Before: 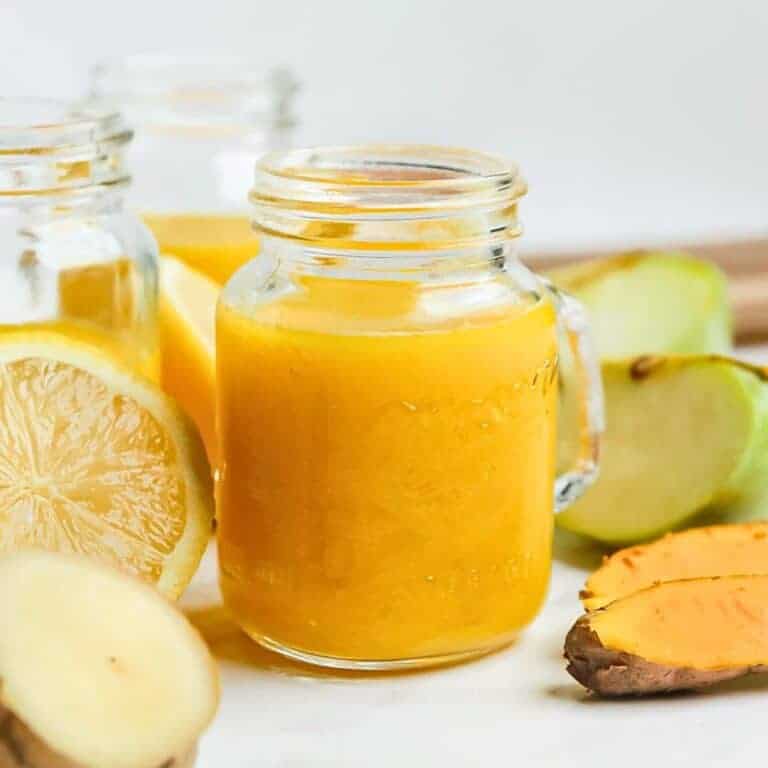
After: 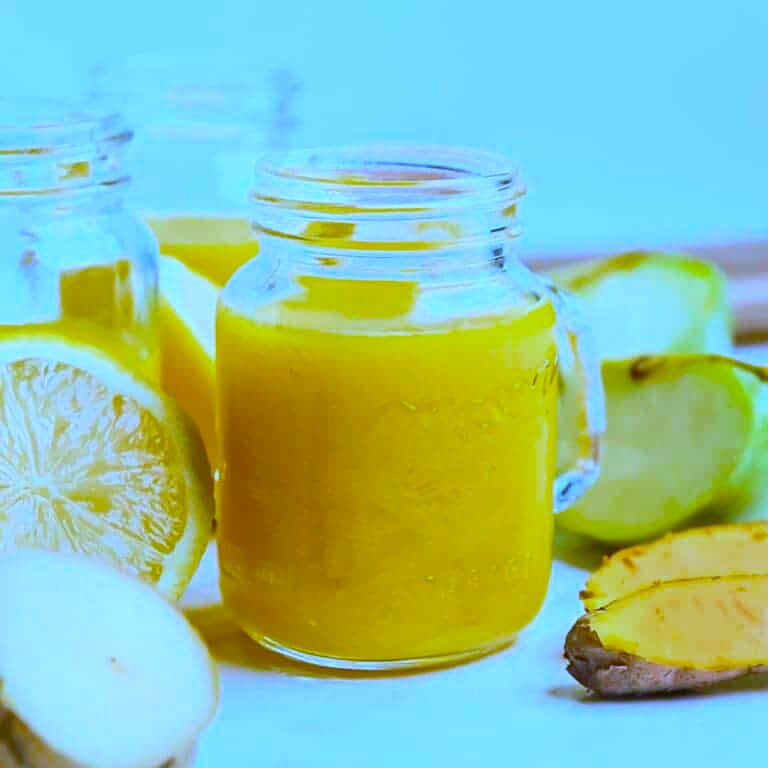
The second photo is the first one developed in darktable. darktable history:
color balance rgb: linear chroma grading › global chroma 15%, perceptual saturation grading › global saturation 30%
white balance: red 0.766, blue 1.537
